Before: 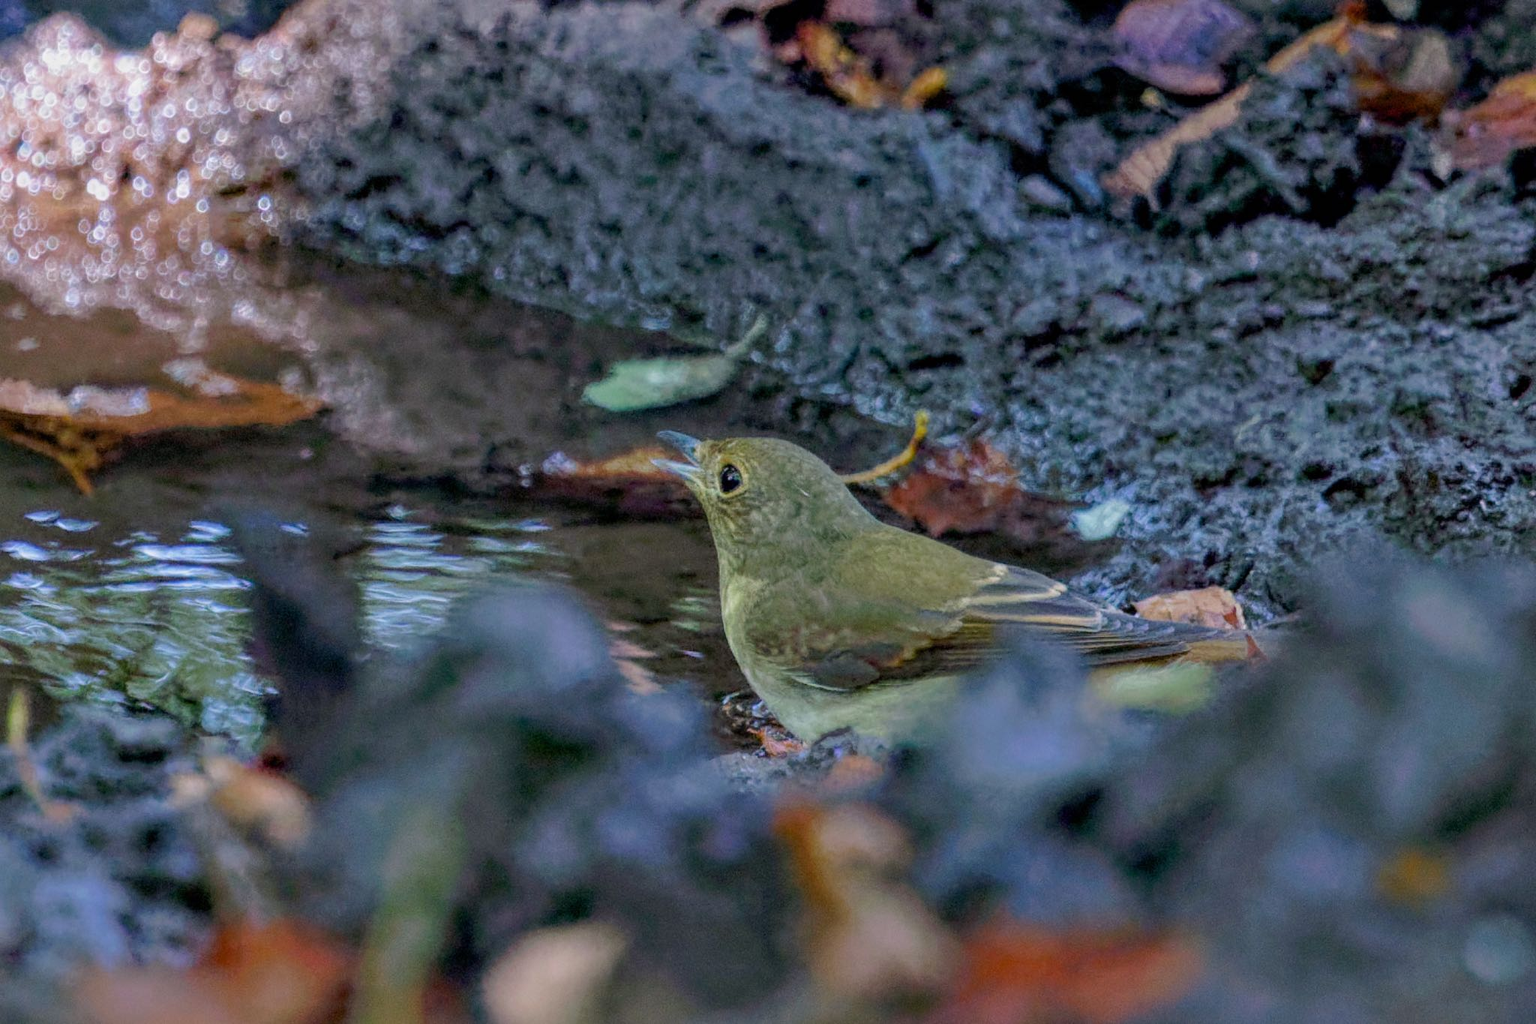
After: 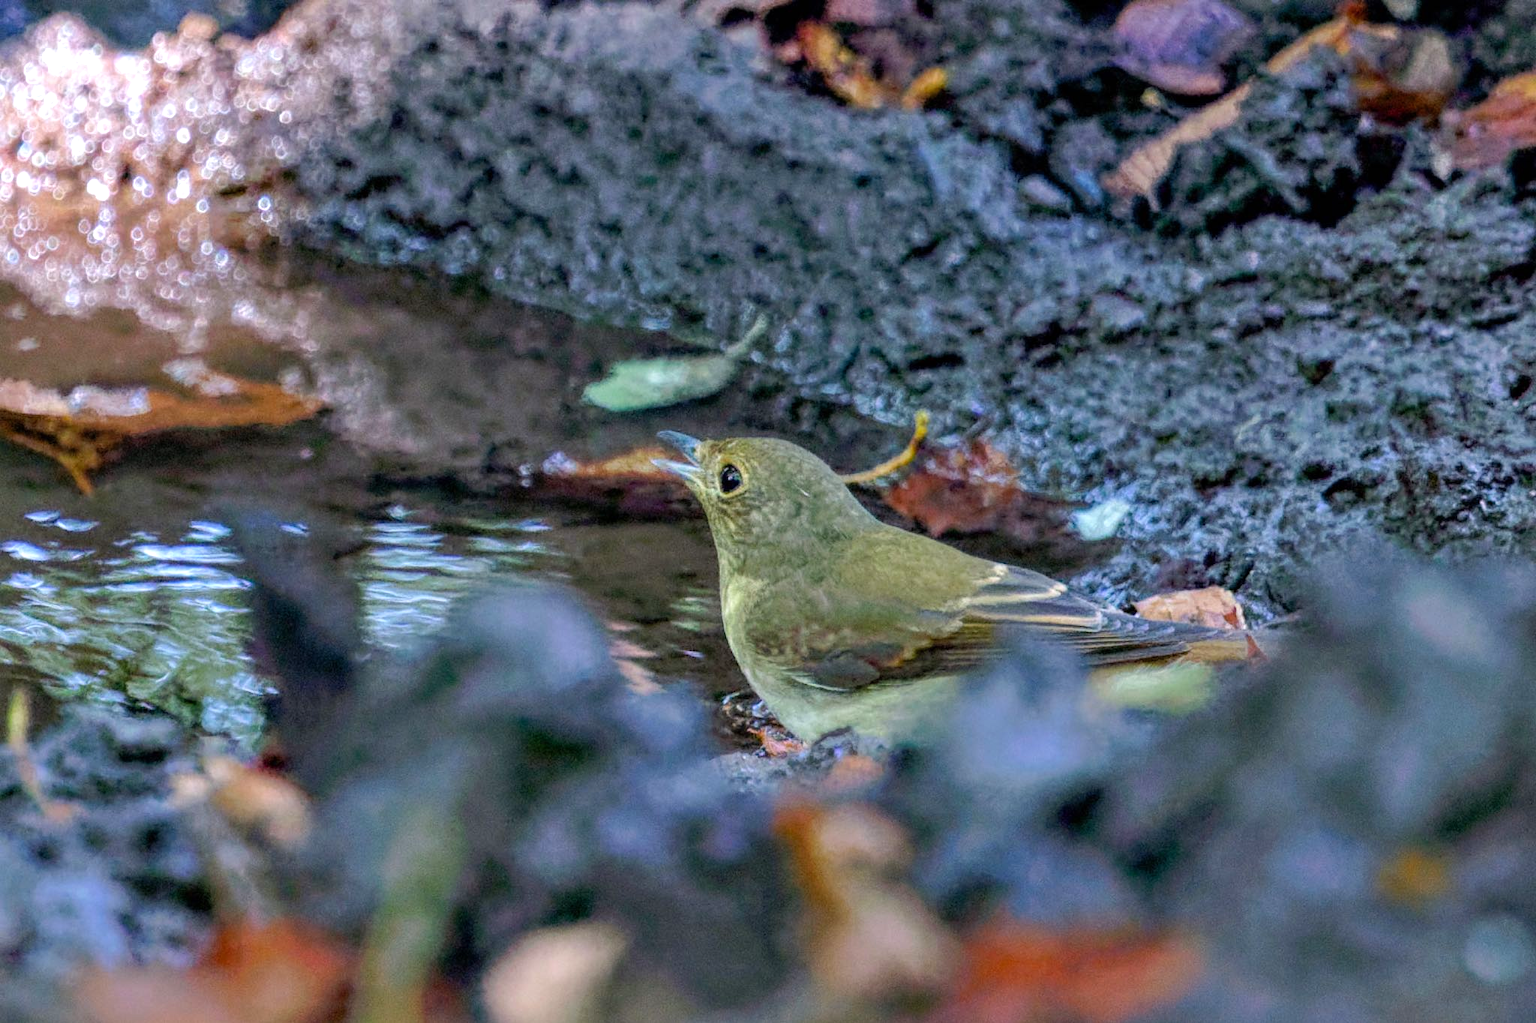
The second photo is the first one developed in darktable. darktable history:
levels: levels [0, 0.43, 0.859]
shadows and highlights: shadows -10.71, white point adjustment 1.61, highlights 9.52
